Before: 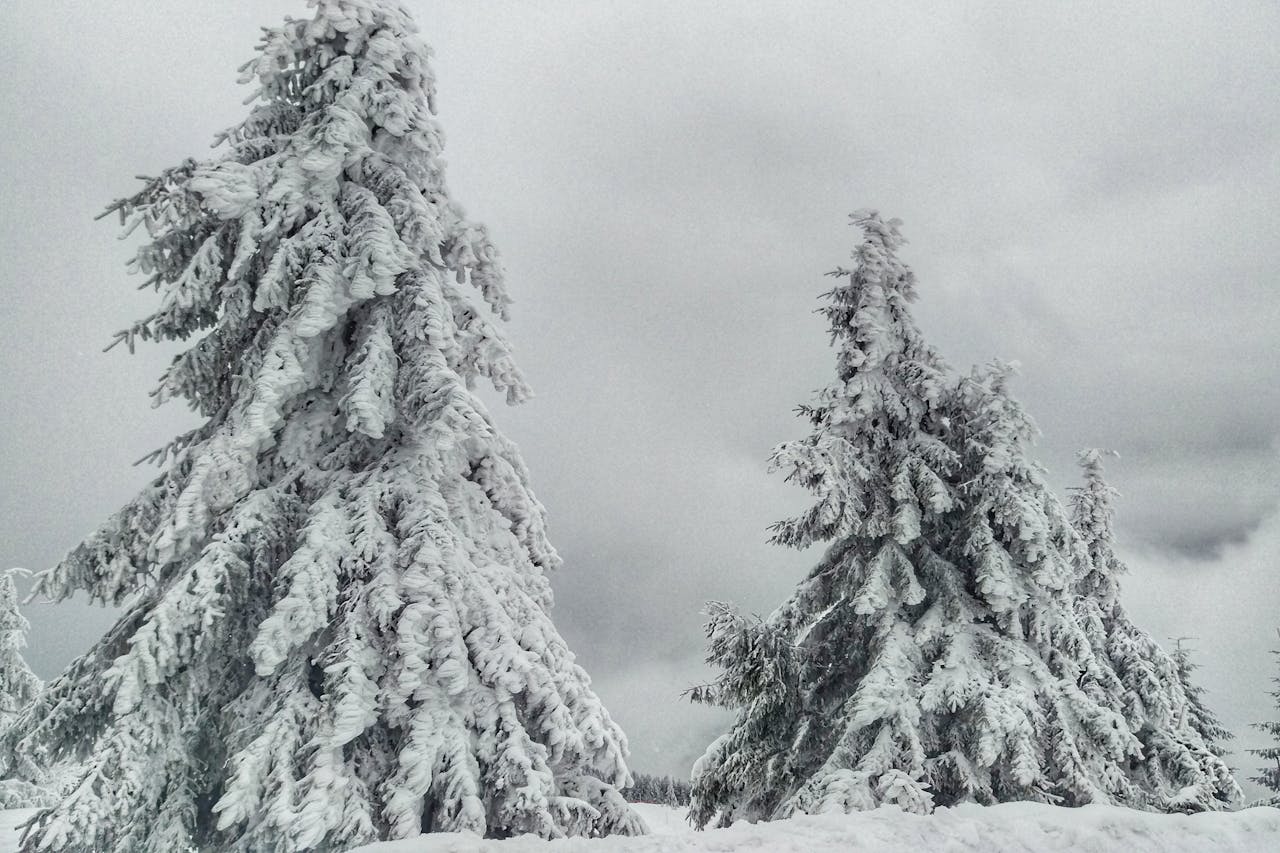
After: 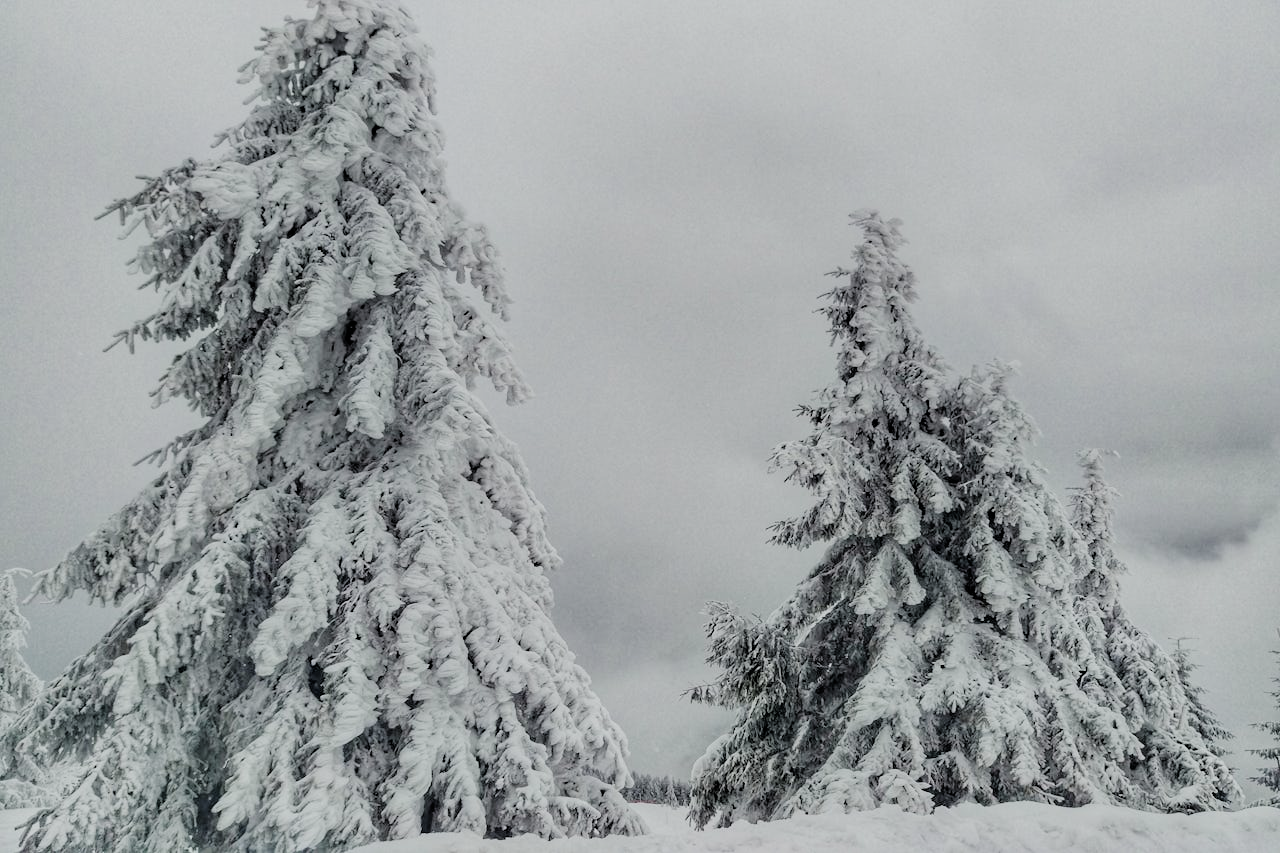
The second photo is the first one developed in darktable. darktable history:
filmic rgb: black relative exposure -4.89 EV, white relative exposure 4.02 EV, hardness 2.8
